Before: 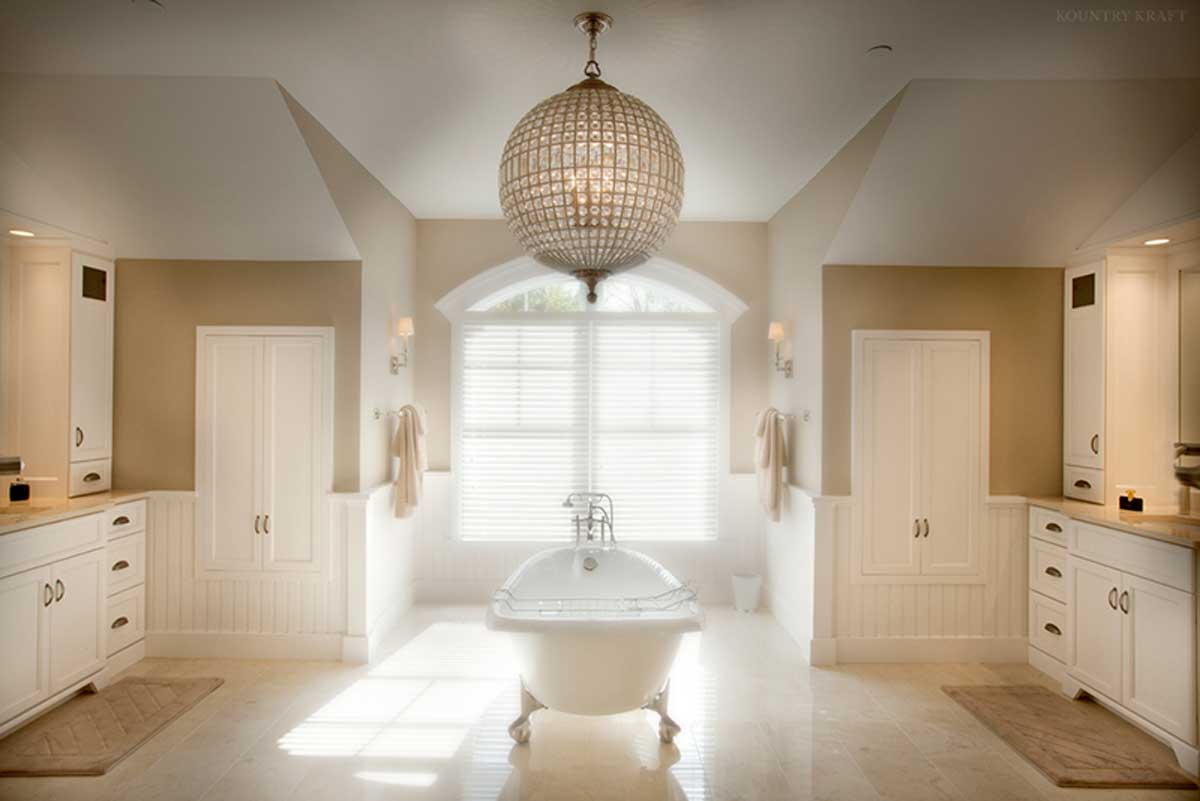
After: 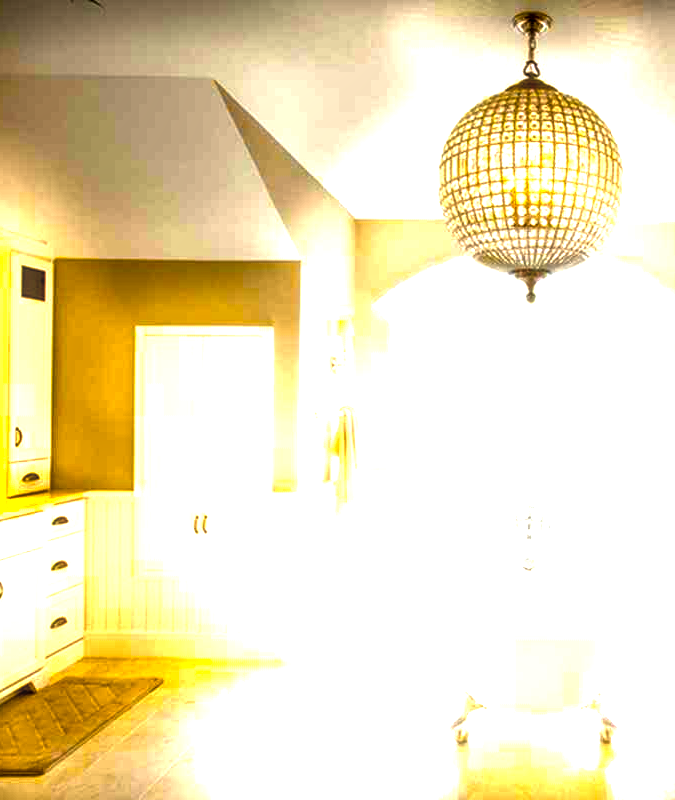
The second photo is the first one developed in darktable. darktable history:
local contrast: highlights 20%, detail 150%
crop: left 5.114%, right 38.589%
color balance rgb: linear chroma grading › shadows -30%, linear chroma grading › global chroma 35%, perceptual saturation grading › global saturation 75%, perceptual saturation grading › shadows -30%, perceptual brilliance grading › highlights 75%, perceptual brilliance grading › shadows -30%, global vibrance 35%
